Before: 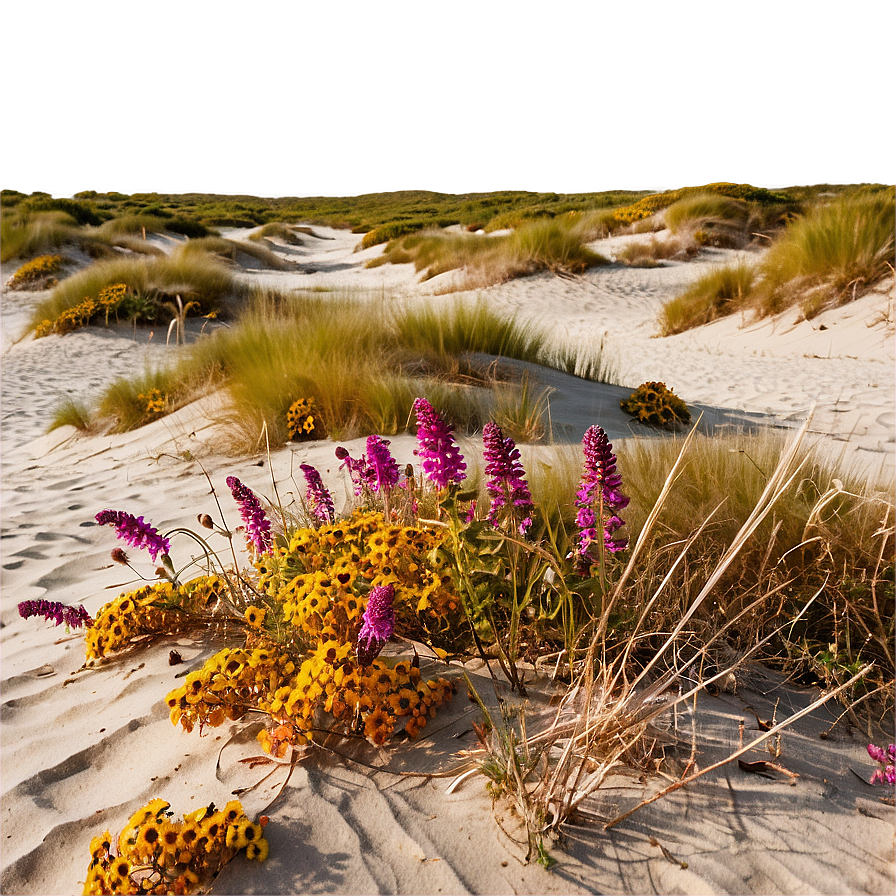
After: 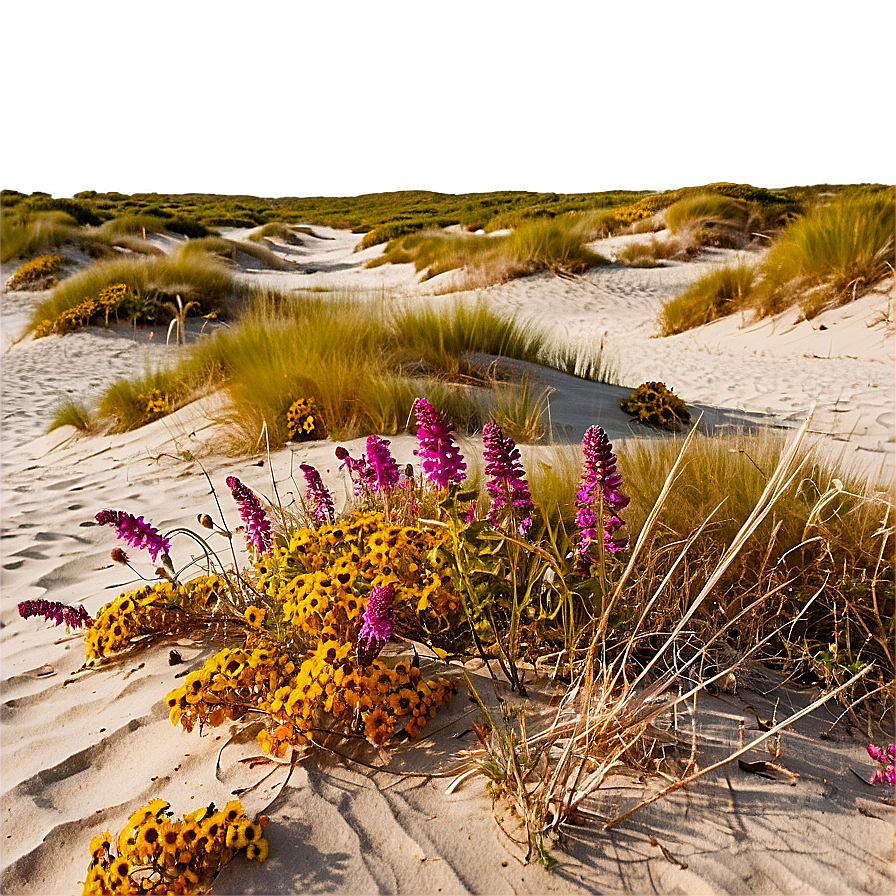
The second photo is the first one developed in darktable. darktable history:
sharpen: on, module defaults
color balance rgb: shadows lift › luminance 0.769%, shadows lift › chroma 0.535%, shadows lift › hue 22.24°, perceptual saturation grading › global saturation 16.177%
